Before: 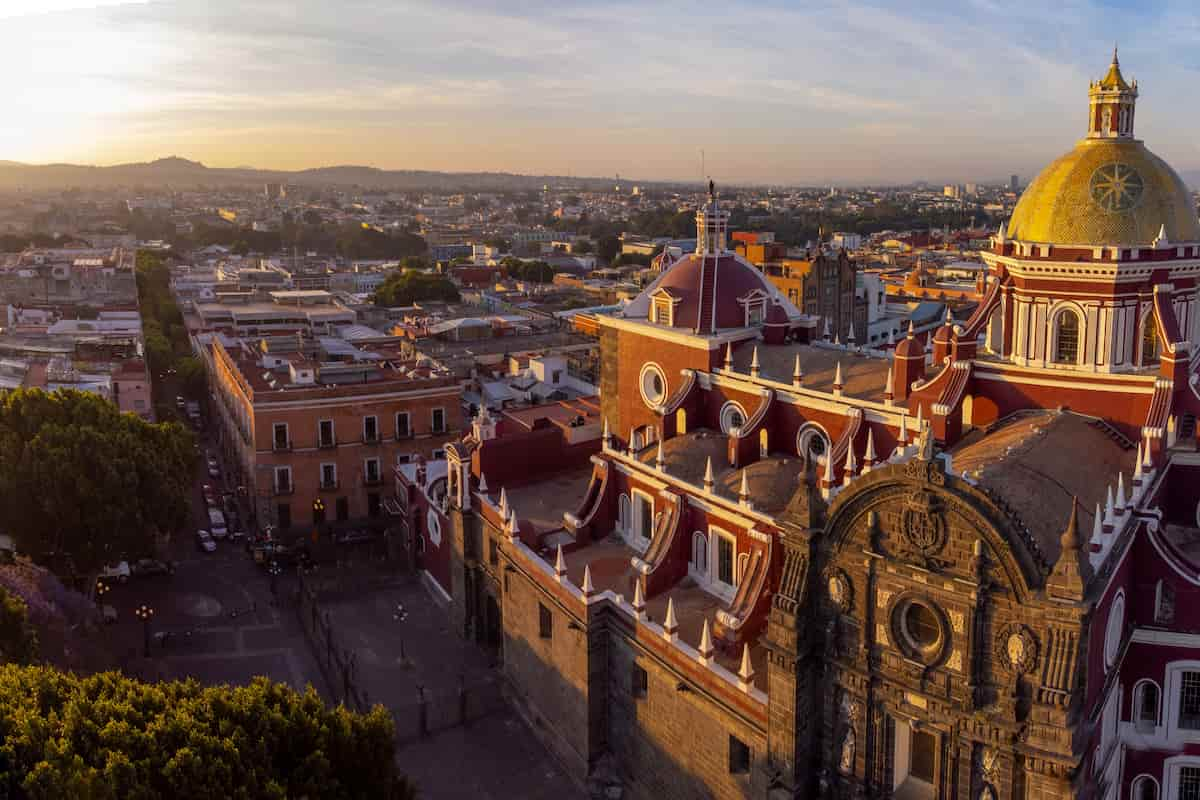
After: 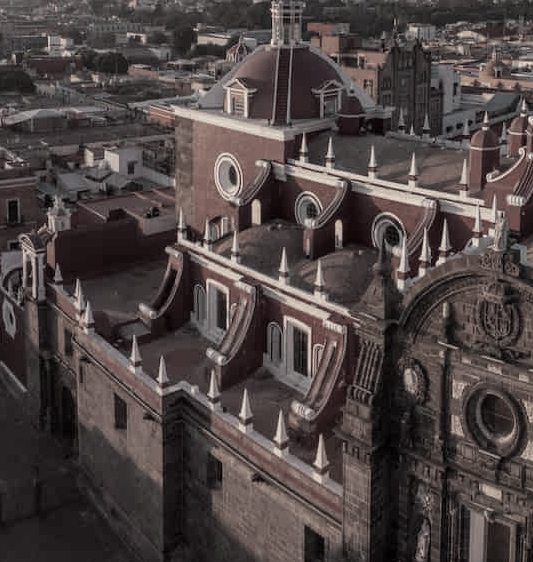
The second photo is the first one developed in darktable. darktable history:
color contrast: green-magenta contrast 0.3, blue-yellow contrast 0.15
crop: left 35.432%, top 26.233%, right 20.145%, bottom 3.432%
